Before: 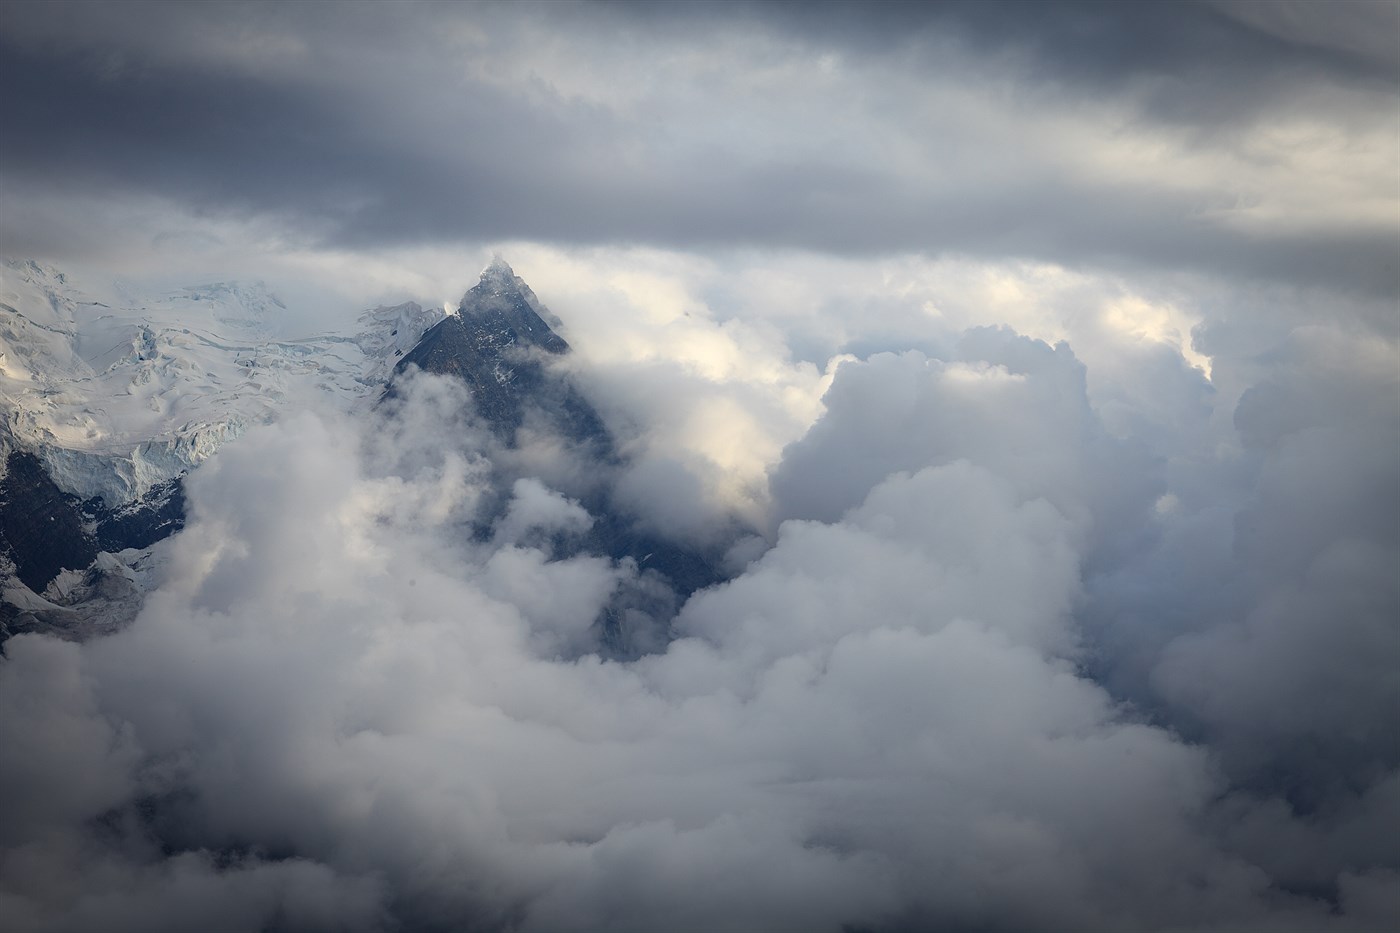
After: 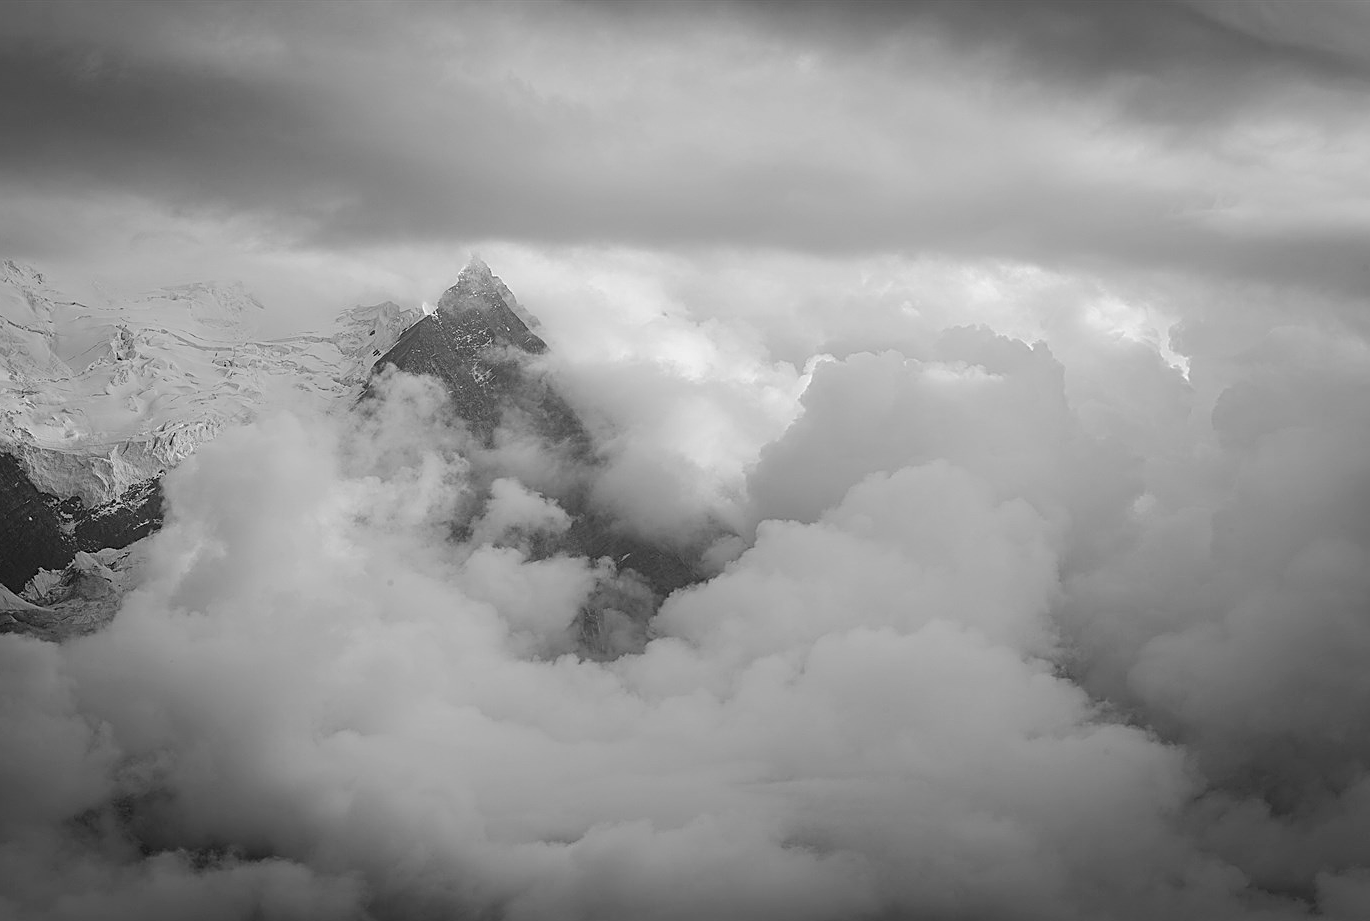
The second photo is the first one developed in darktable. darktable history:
color calibration: output gray [0.25, 0.35, 0.4, 0], gray › normalize channels true, x 0.37, y 0.382, temperature 4303.58 K, gamut compression 0.022
crop and rotate: left 1.585%, right 0.534%, bottom 1.265%
base curve: curves: ch0 [(0, 0) (0.262, 0.32) (0.722, 0.705) (1, 1)], preserve colors none
sharpen: on, module defaults
color zones: curves: ch0 [(0, 0.5) (0.125, 0.4) (0.25, 0.5) (0.375, 0.4) (0.5, 0.4) (0.625, 0.35) (0.75, 0.35) (0.875, 0.5)]; ch1 [(0, 0.35) (0.125, 0.45) (0.25, 0.35) (0.375, 0.35) (0.5, 0.35) (0.625, 0.35) (0.75, 0.45) (0.875, 0.35)]; ch2 [(0, 0.6) (0.125, 0.5) (0.25, 0.5) (0.375, 0.6) (0.5, 0.6) (0.625, 0.5) (0.75, 0.5) (0.875, 0.5)]
